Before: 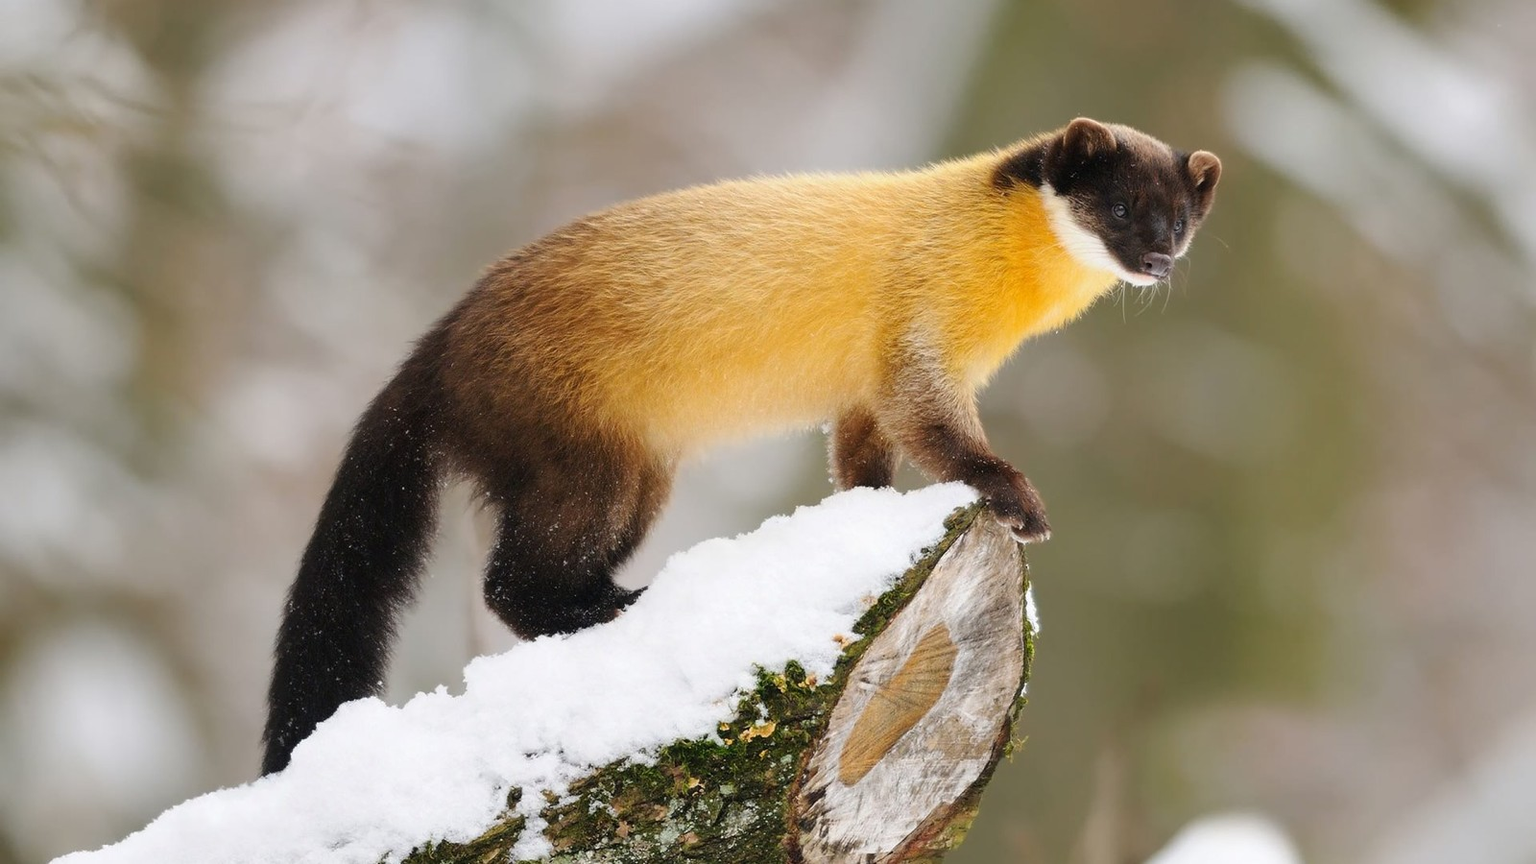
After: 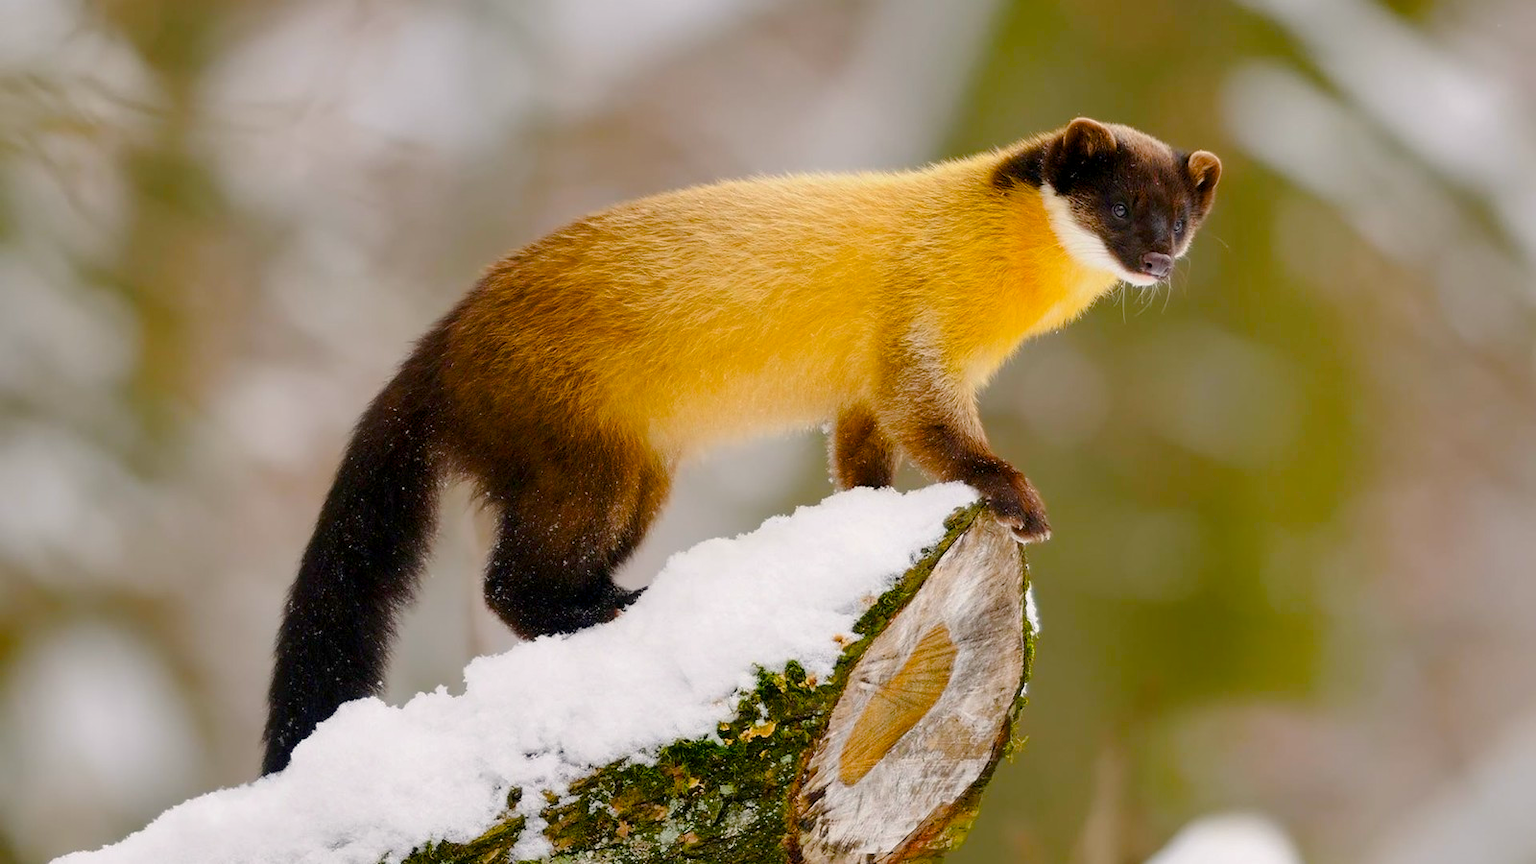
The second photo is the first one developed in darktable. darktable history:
color balance rgb: highlights gain › chroma 1.046%, highlights gain › hue 60.25°, global offset › luminance -0.475%, linear chroma grading › shadows 20.137%, linear chroma grading › highlights 4.153%, linear chroma grading › mid-tones 10.301%, perceptual saturation grading › global saturation 27.454%, perceptual saturation grading › highlights -28.806%, perceptual saturation grading › mid-tones 15.167%, perceptual saturation grading › shadows 32.814%, global vibrance 20%
shadows and highlights: shadows -20.03, white point adjustment -2.16, highlights -34.9
